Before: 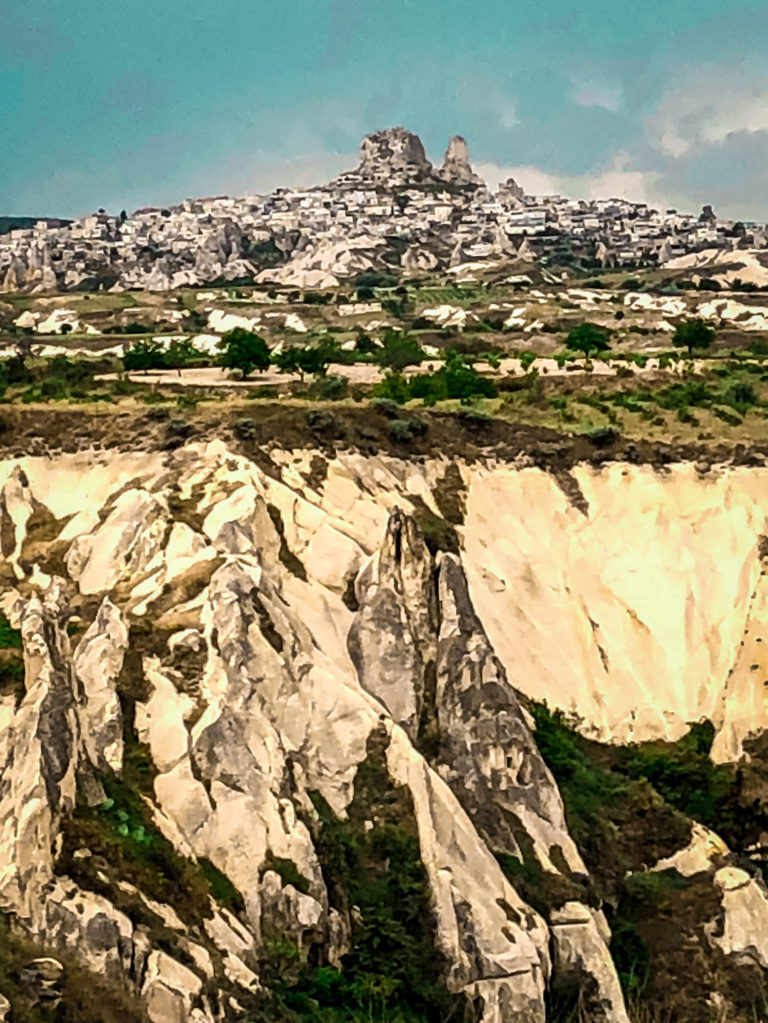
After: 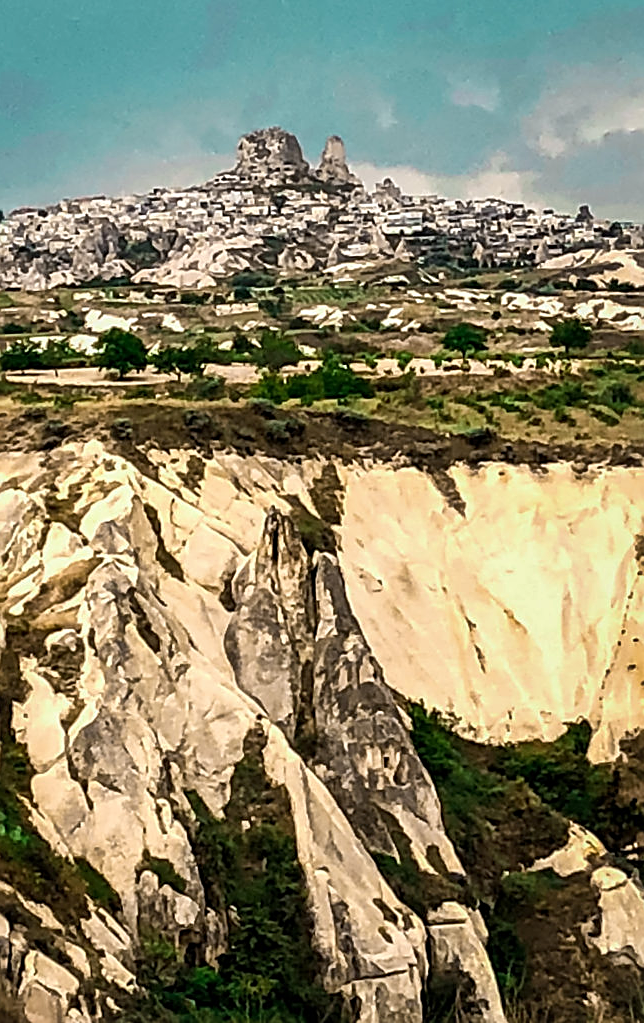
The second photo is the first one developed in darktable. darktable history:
shadows and highlights: shadows 32.83, highlights -47.7, soften with gaussian
crop: left 16.145%
sharpen: on, module defaults
